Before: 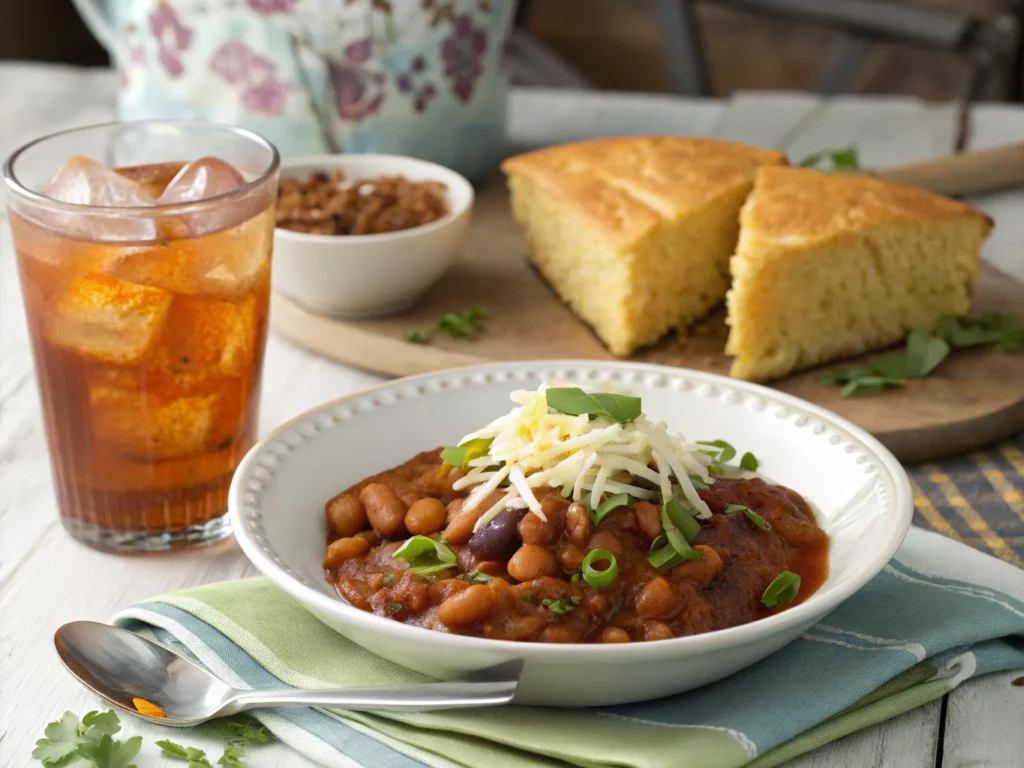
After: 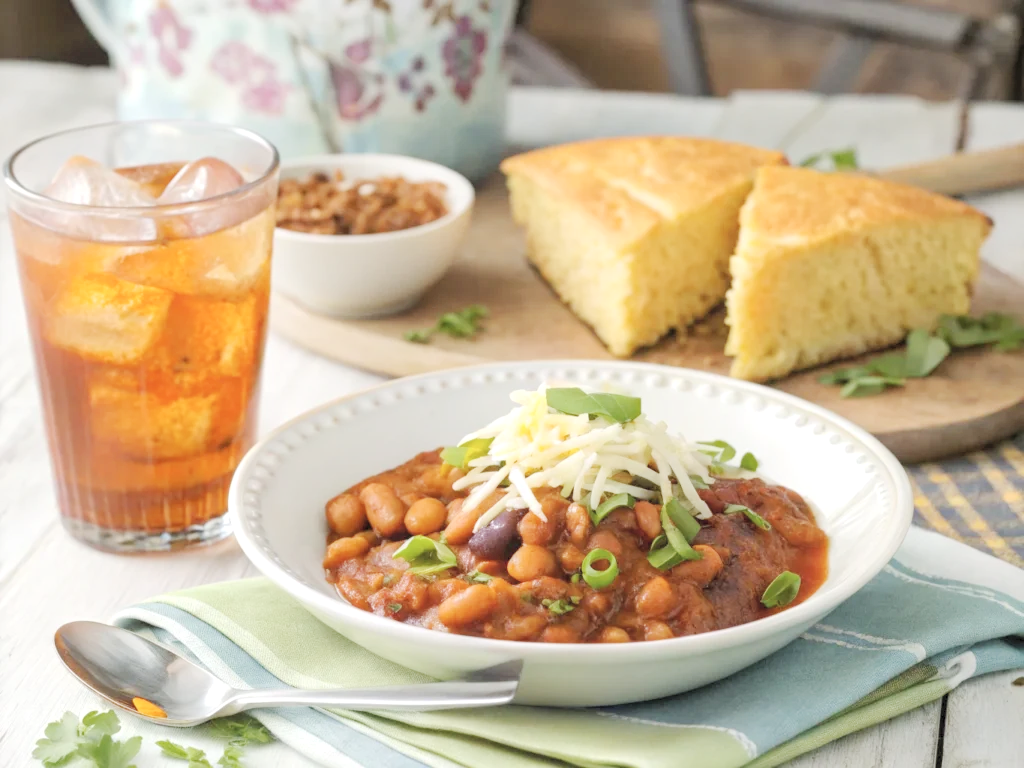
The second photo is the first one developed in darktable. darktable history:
base curve: curves: ch0 [(0, 0) (0.158, 0.273) (0.879, 0.895) (1, 1)], preserve colors none
contrast brightness saturation: brightness 0.271
local contrast: on, module defaults
